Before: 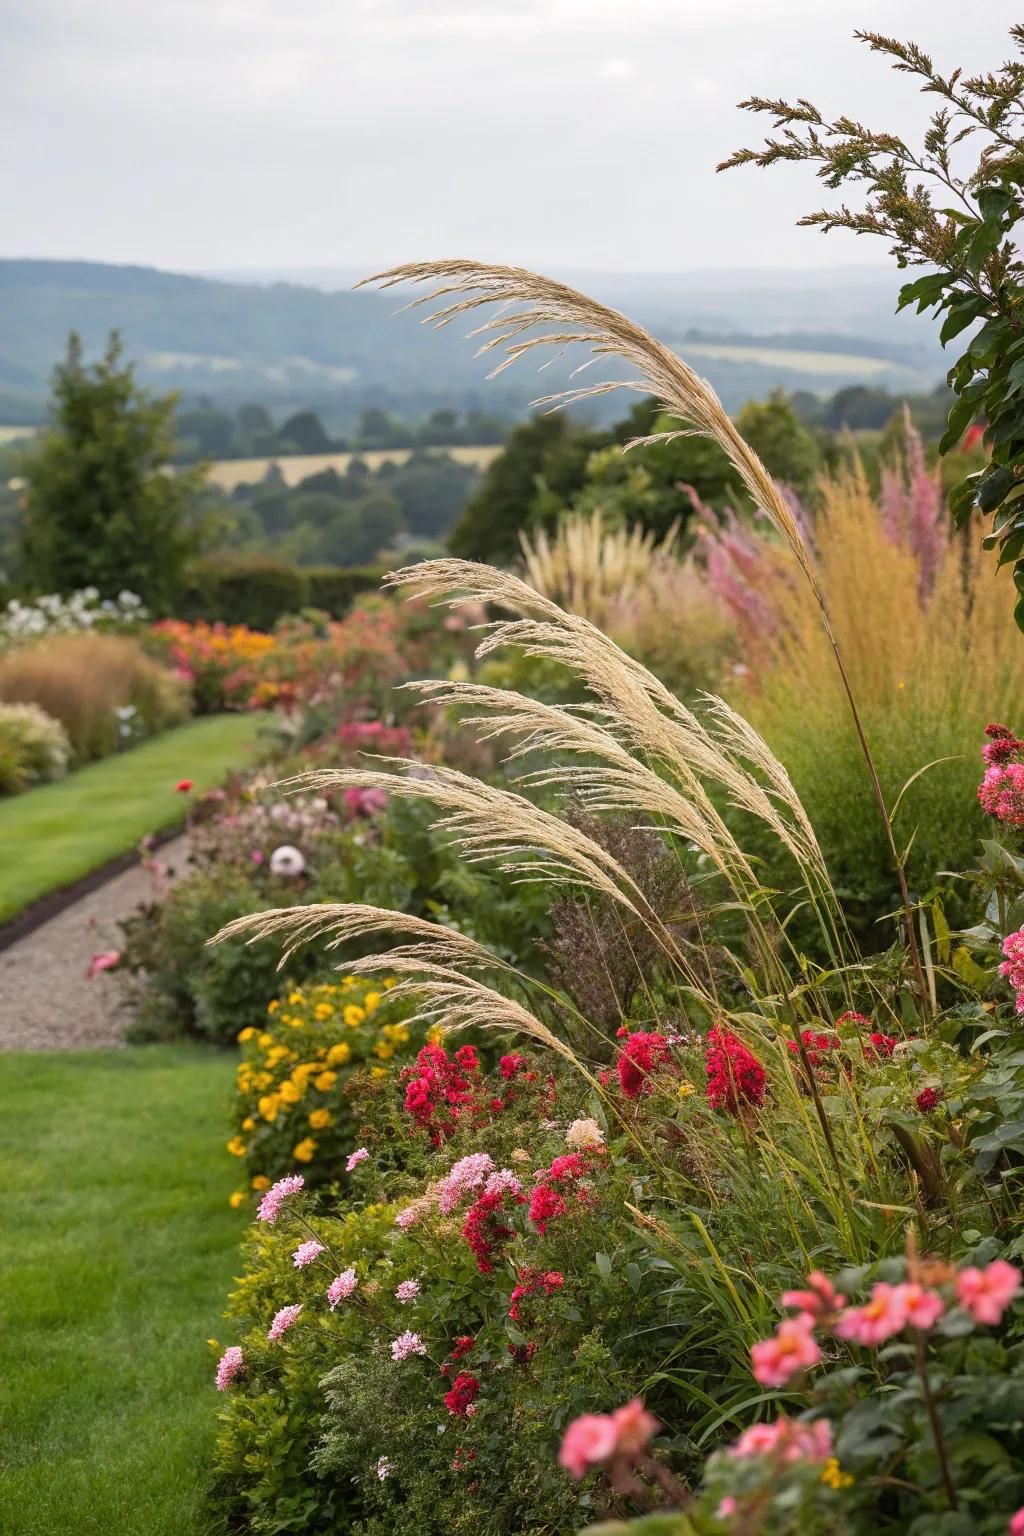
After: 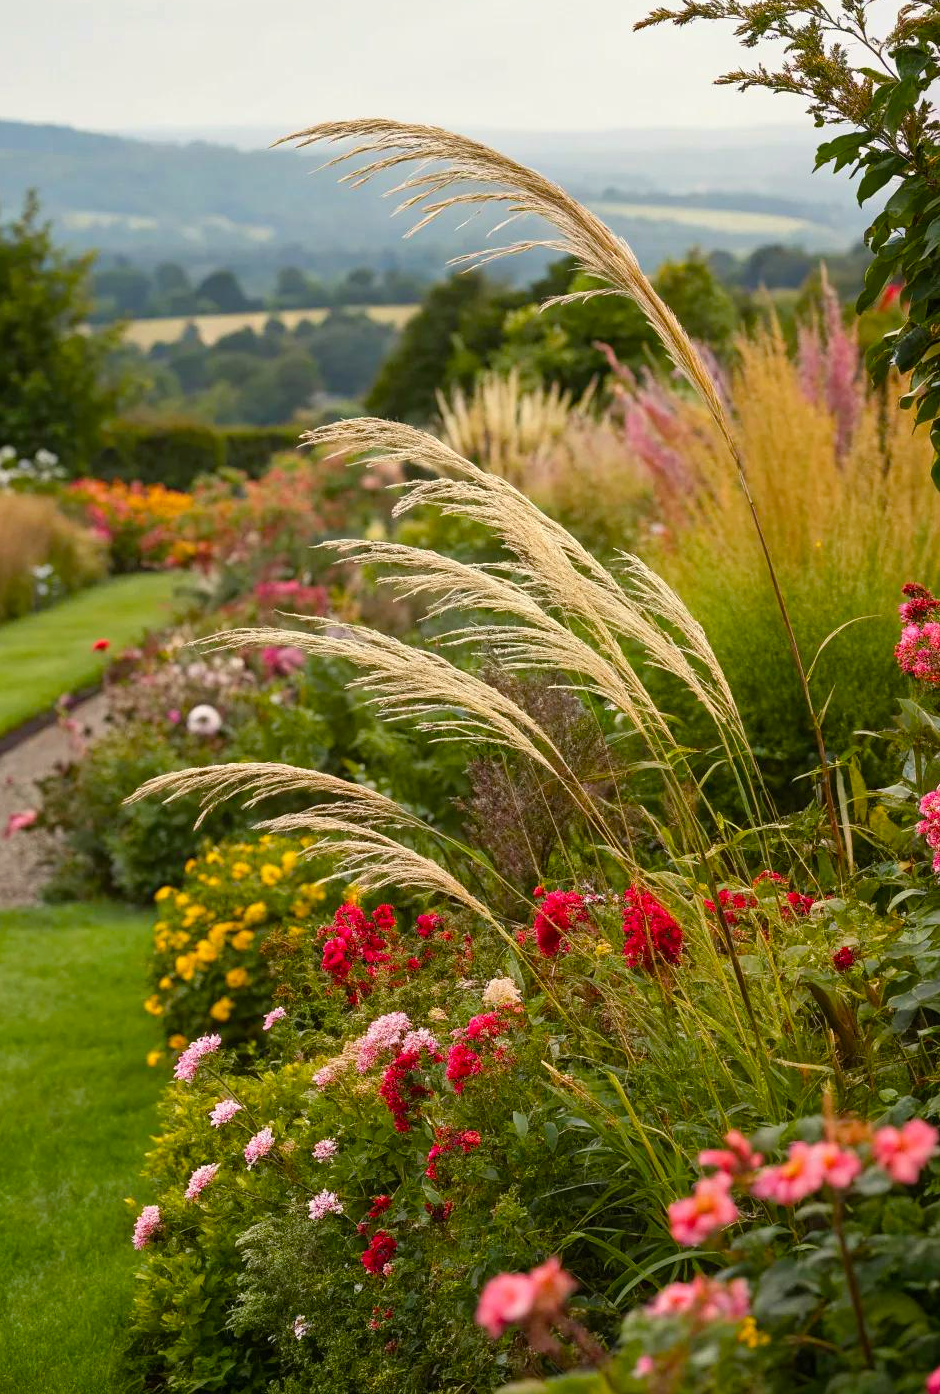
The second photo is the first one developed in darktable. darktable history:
crop and rotate: left 8.124%, top 9.242%
color balance rgb: highlights gain › luminance 5.573%, highlights gain › chroma 2.543%, highlights gain › hue 88.98°, perceptual saturation grading › global saturation 20%, perceptual saturation grading › highlights -25.865%, perceptual saturation grading › shadows 24.049%, global vibrance 20%
tone equalizer: on, module defaults
